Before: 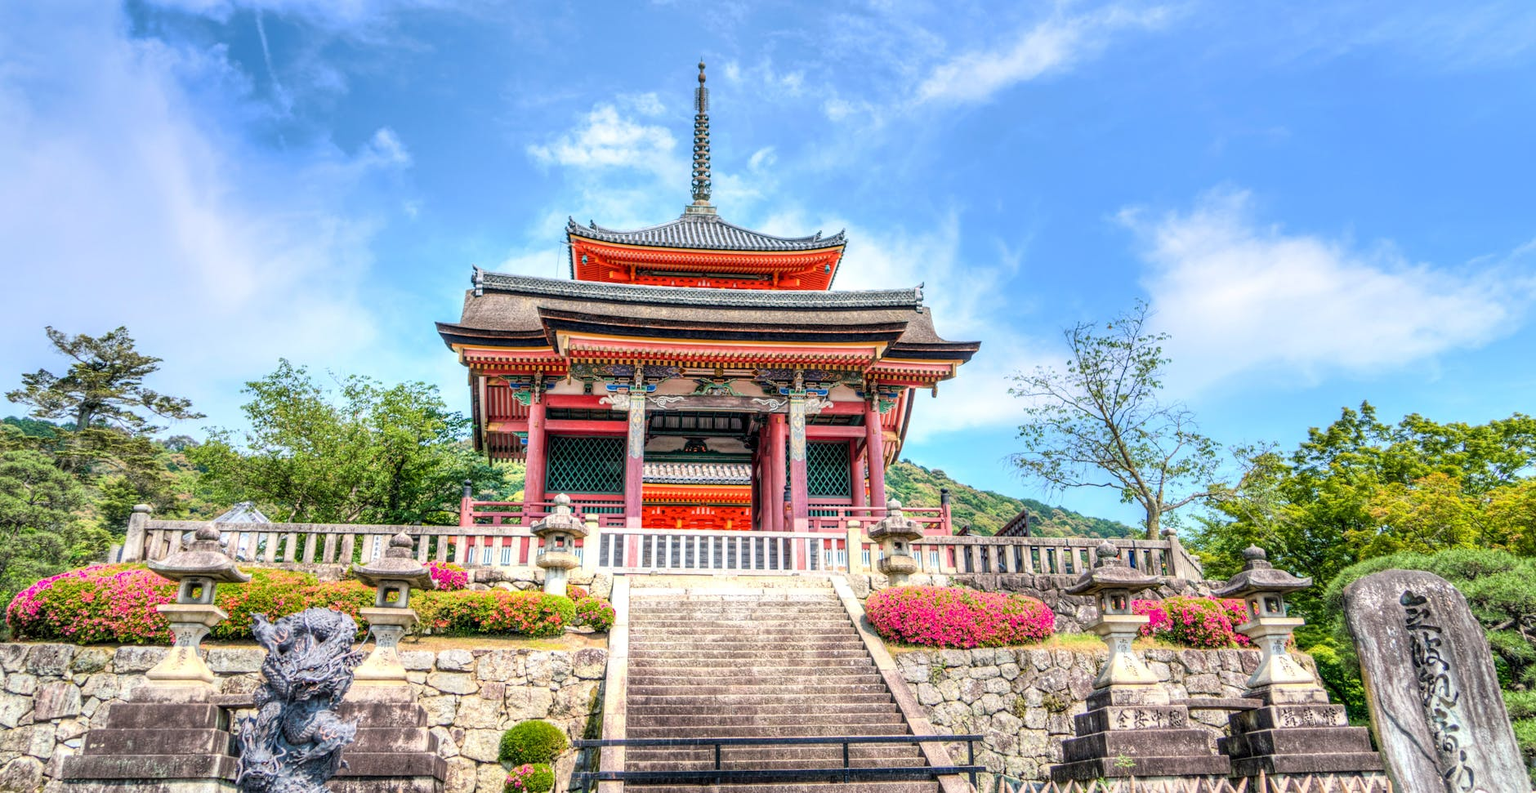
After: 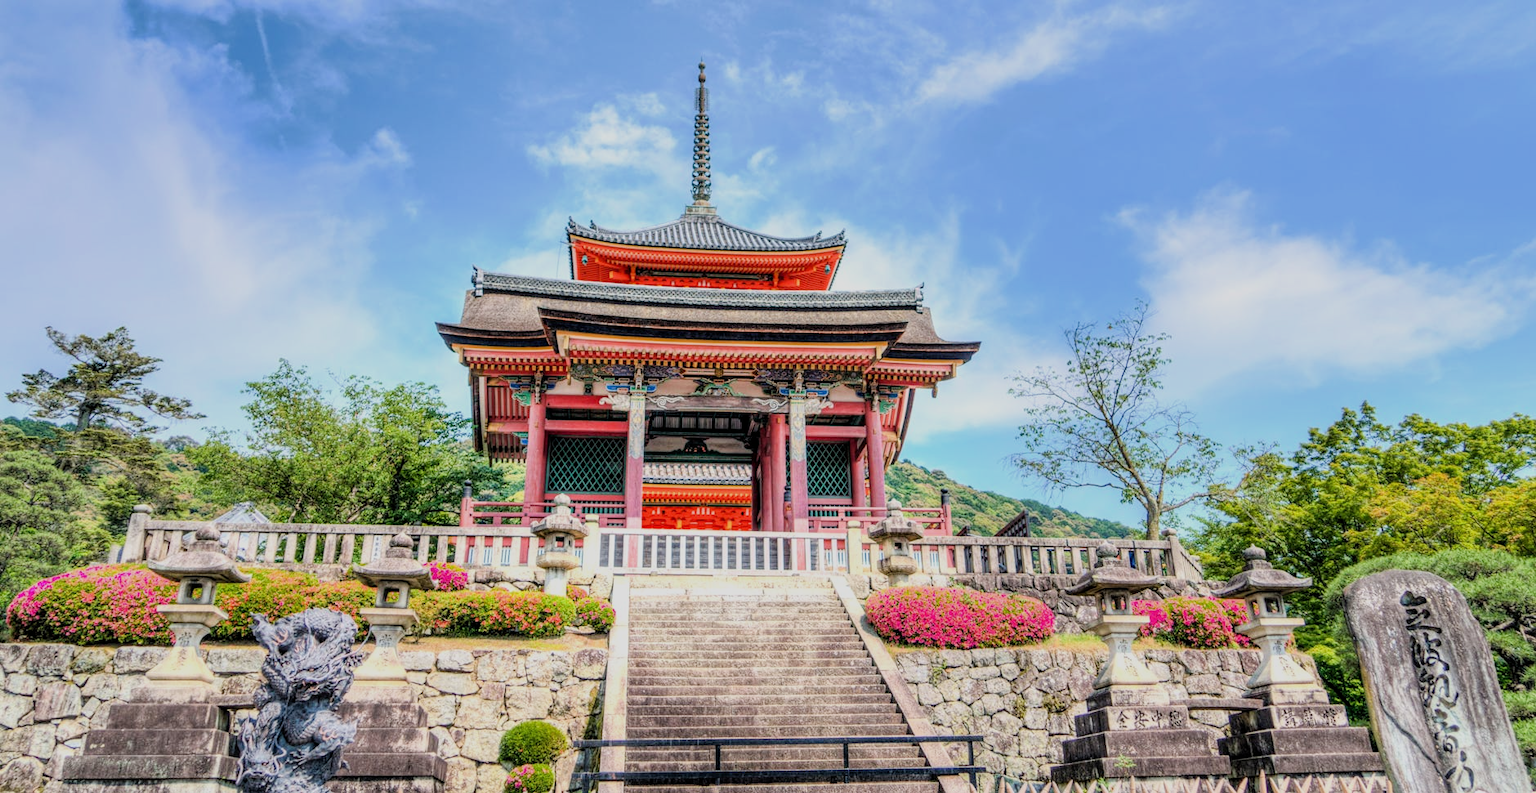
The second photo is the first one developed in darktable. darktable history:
filmic rgb: black relative exposure -7.97 EV, white relative exposure 3.9 EV, hardness 4.23, iterations of high-quality reconstruction 0
